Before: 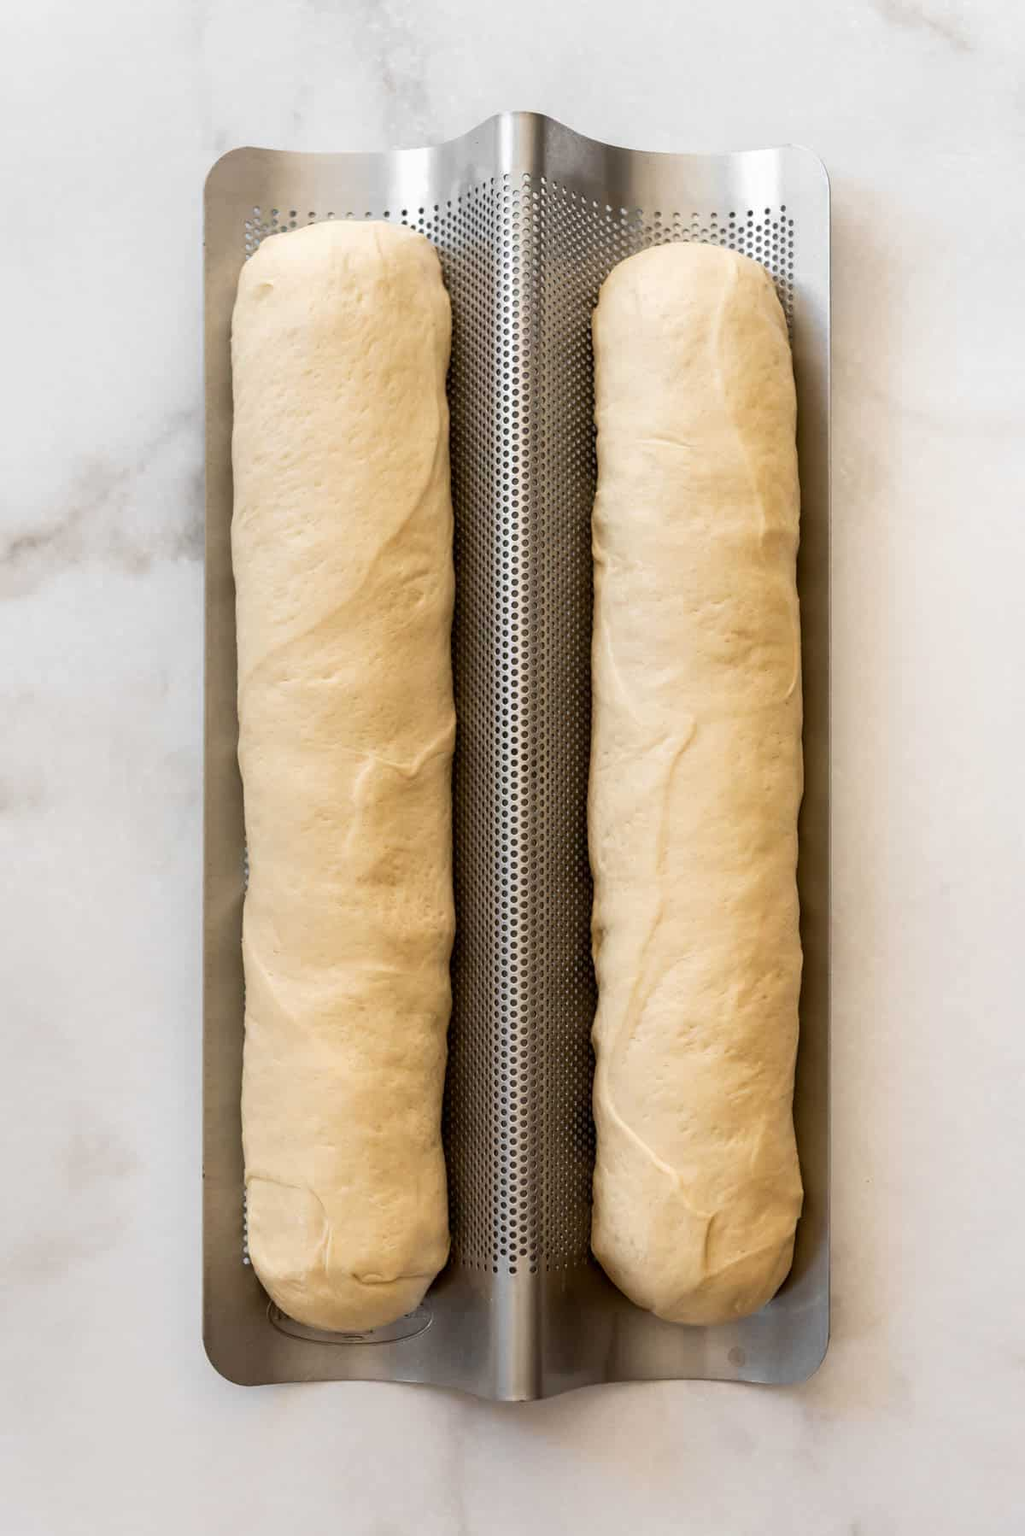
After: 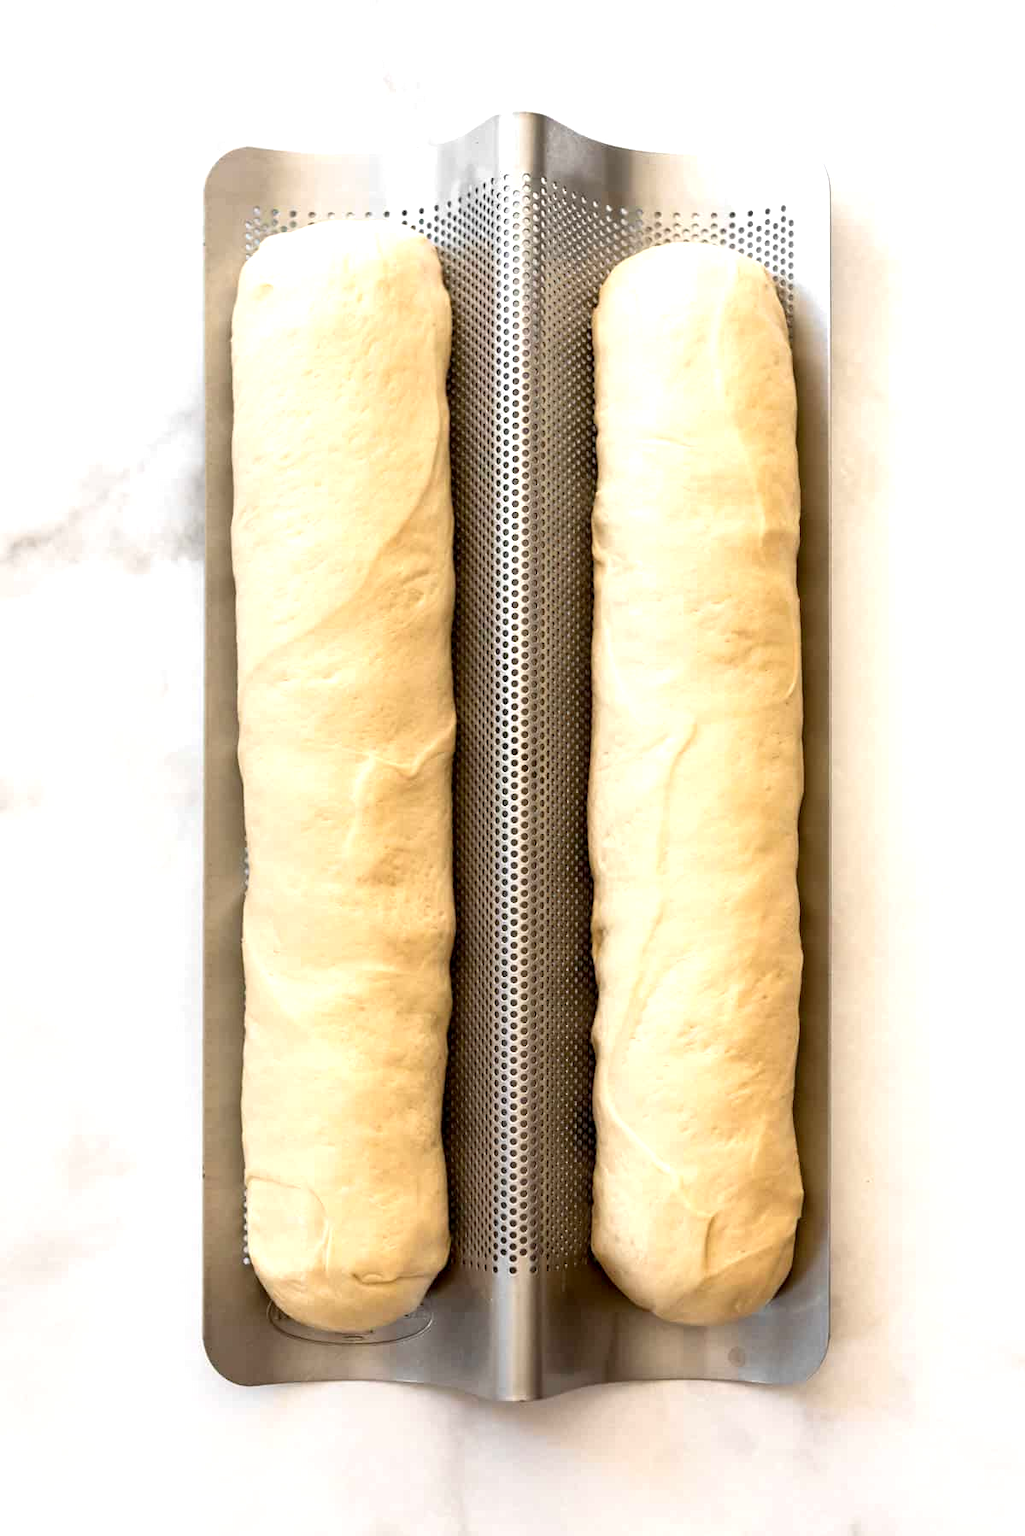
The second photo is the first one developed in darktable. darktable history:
exposure: black level correction 0.001, exposure 0.674 EV, compensate exposure bias true, compensate highlight preservation false
